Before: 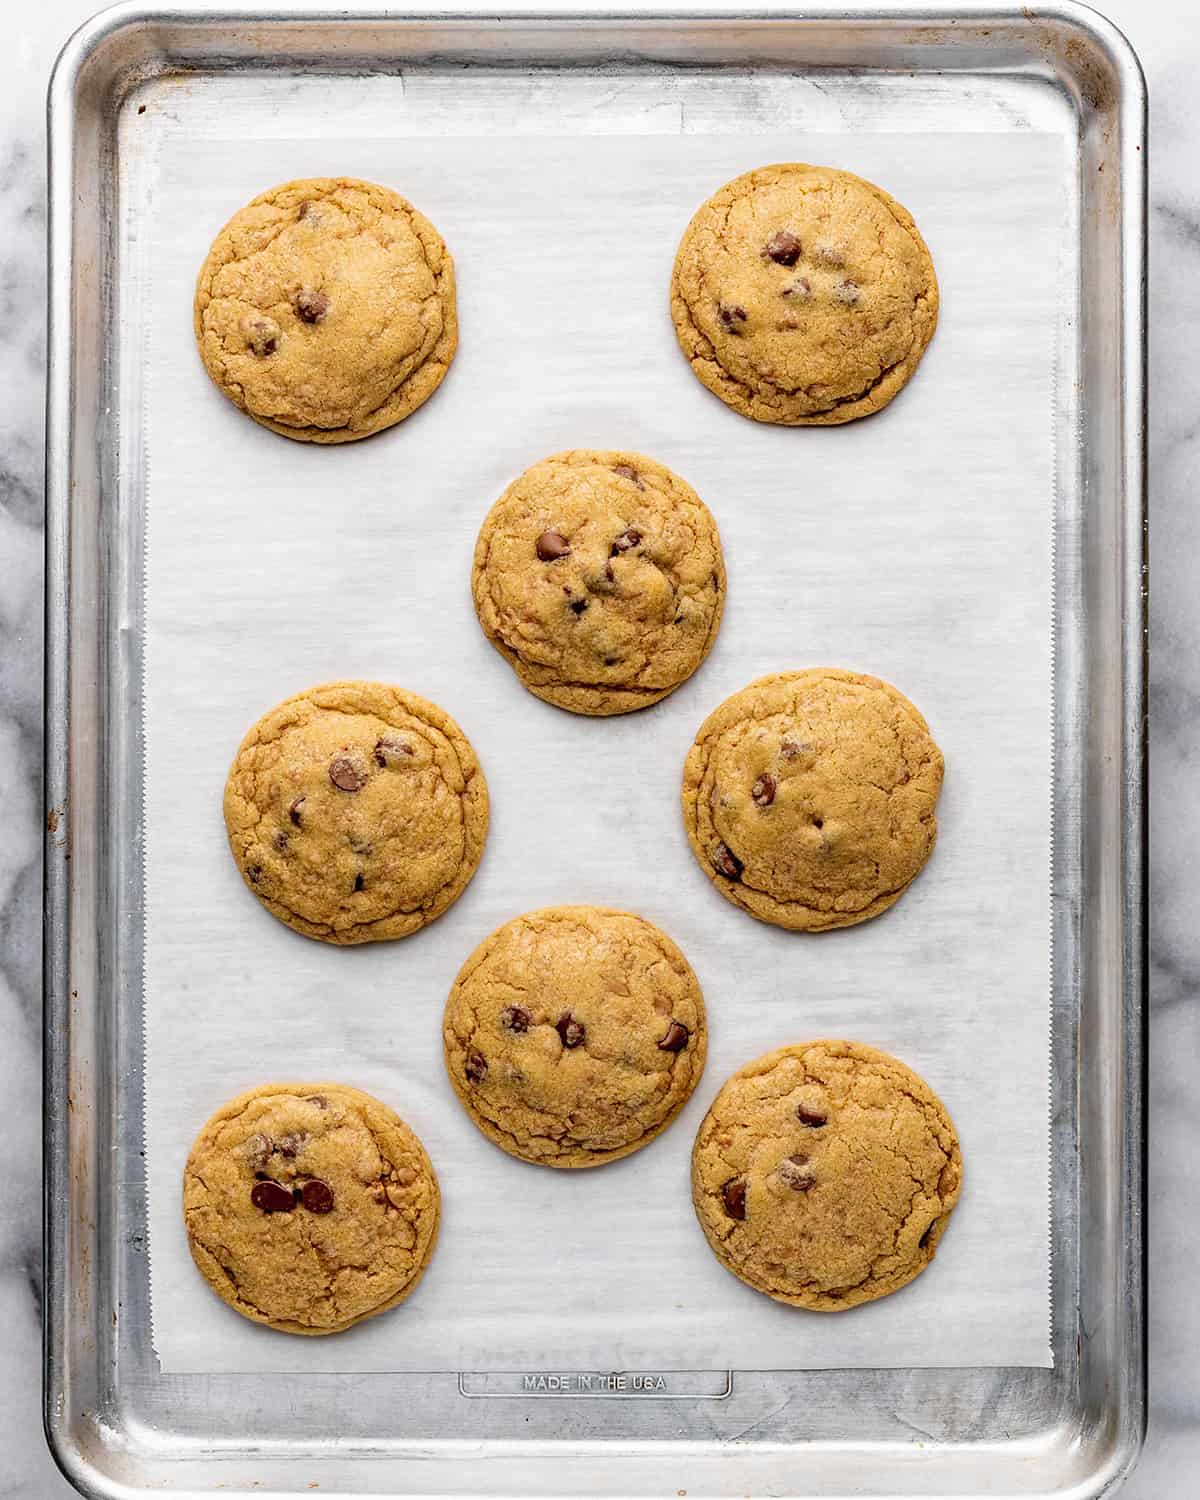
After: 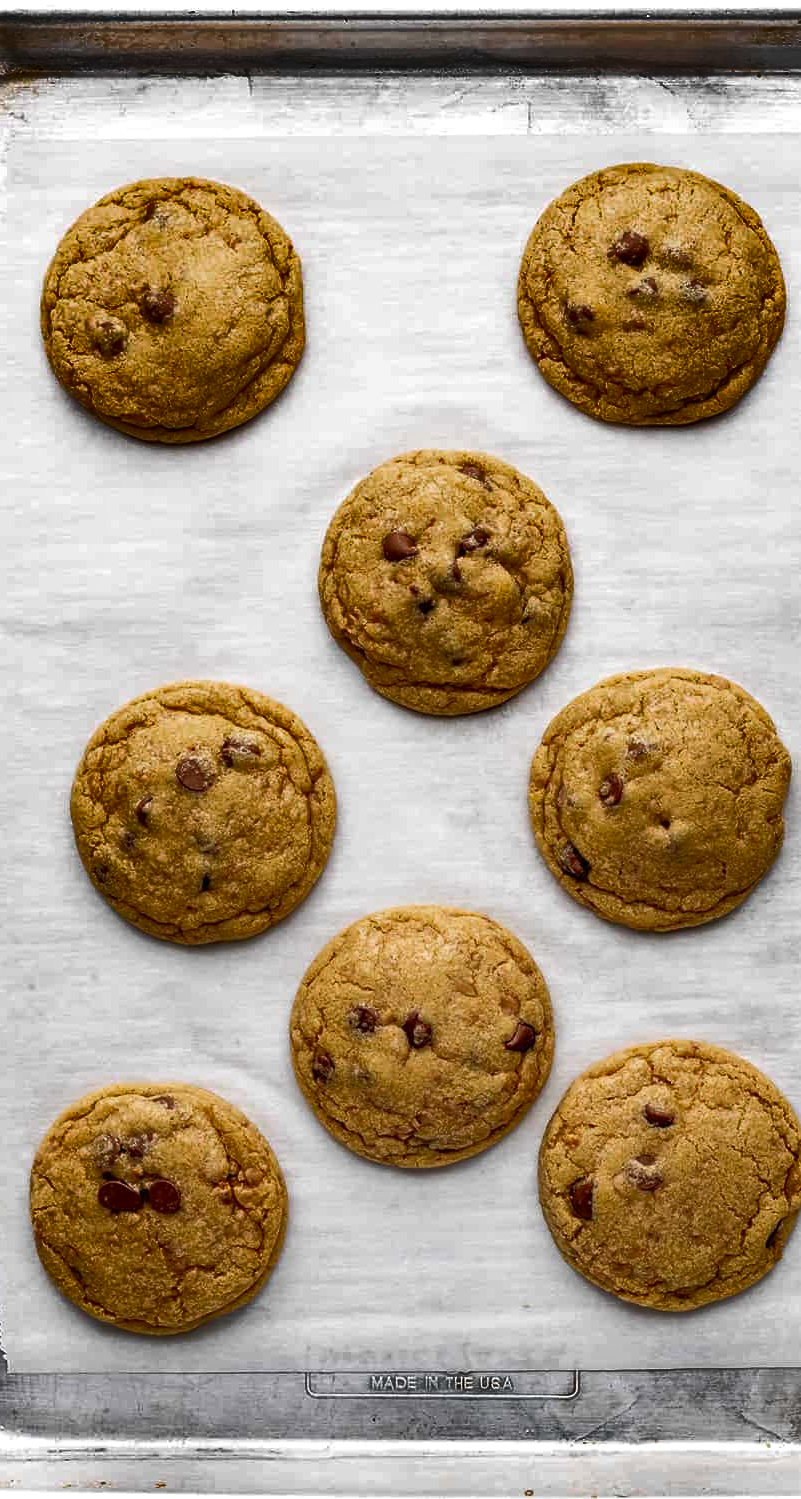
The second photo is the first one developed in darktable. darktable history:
color zones: curves: ch0 [(0, 0.5) (0.143, 0.5) (0.286, 0.456) (0.429, 0.5) (0.571, 0.5) (0.714, 0.5) (0.857, 0.5) (1, 0.5)]; ch1 [(0, 0.5) (0.143, 0.5) (0.286, 0.422) (0.429, 0.5) (0.571, 0.5) (0.714, 0.5) (0.857, 0.5) (1, 0.5)]
shadows and highlights: radius 170.61, shadows 26.46, white point adjustment 3.3, highlights -68.96, soften with gaussian
crop and rotate: left 12.764%, right 20.453%
